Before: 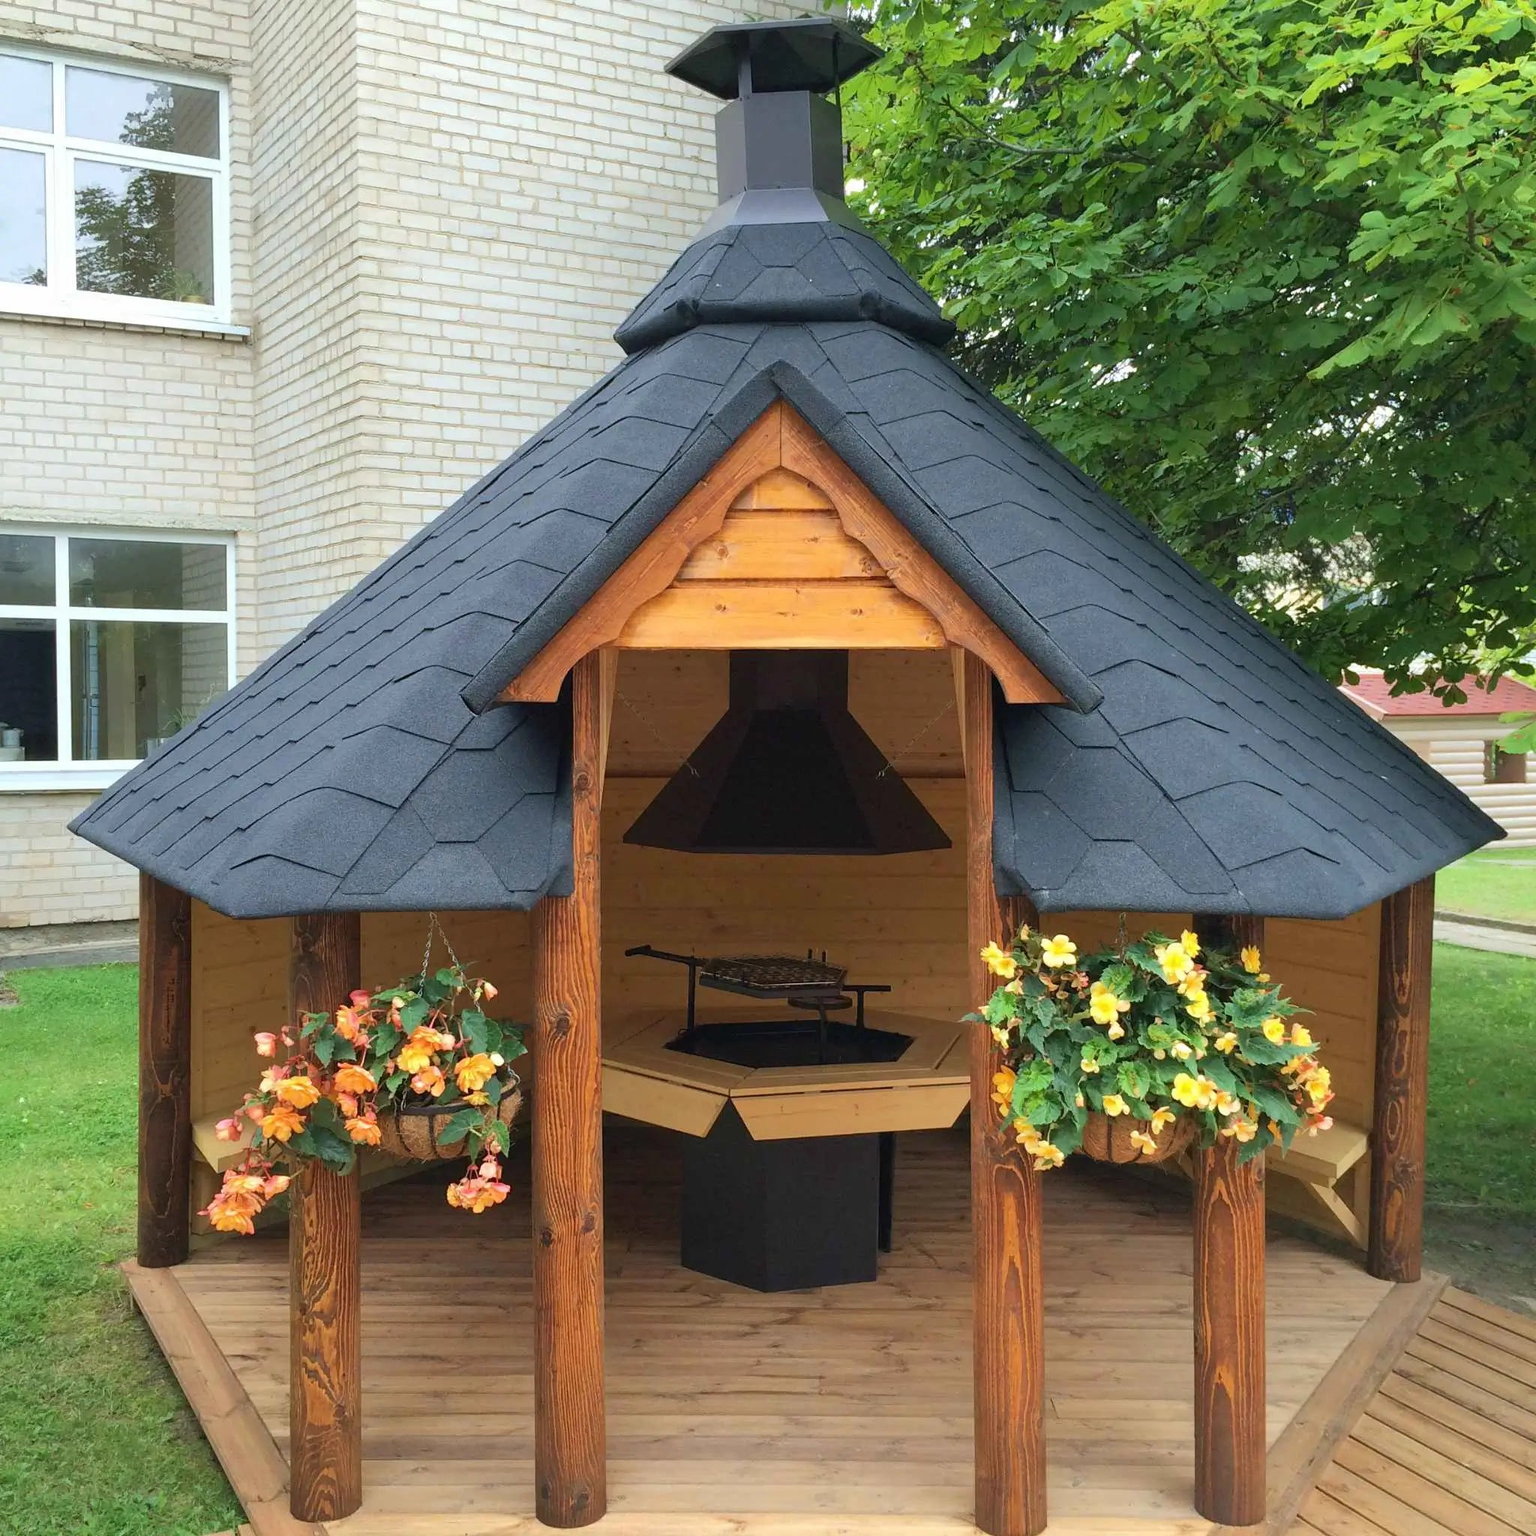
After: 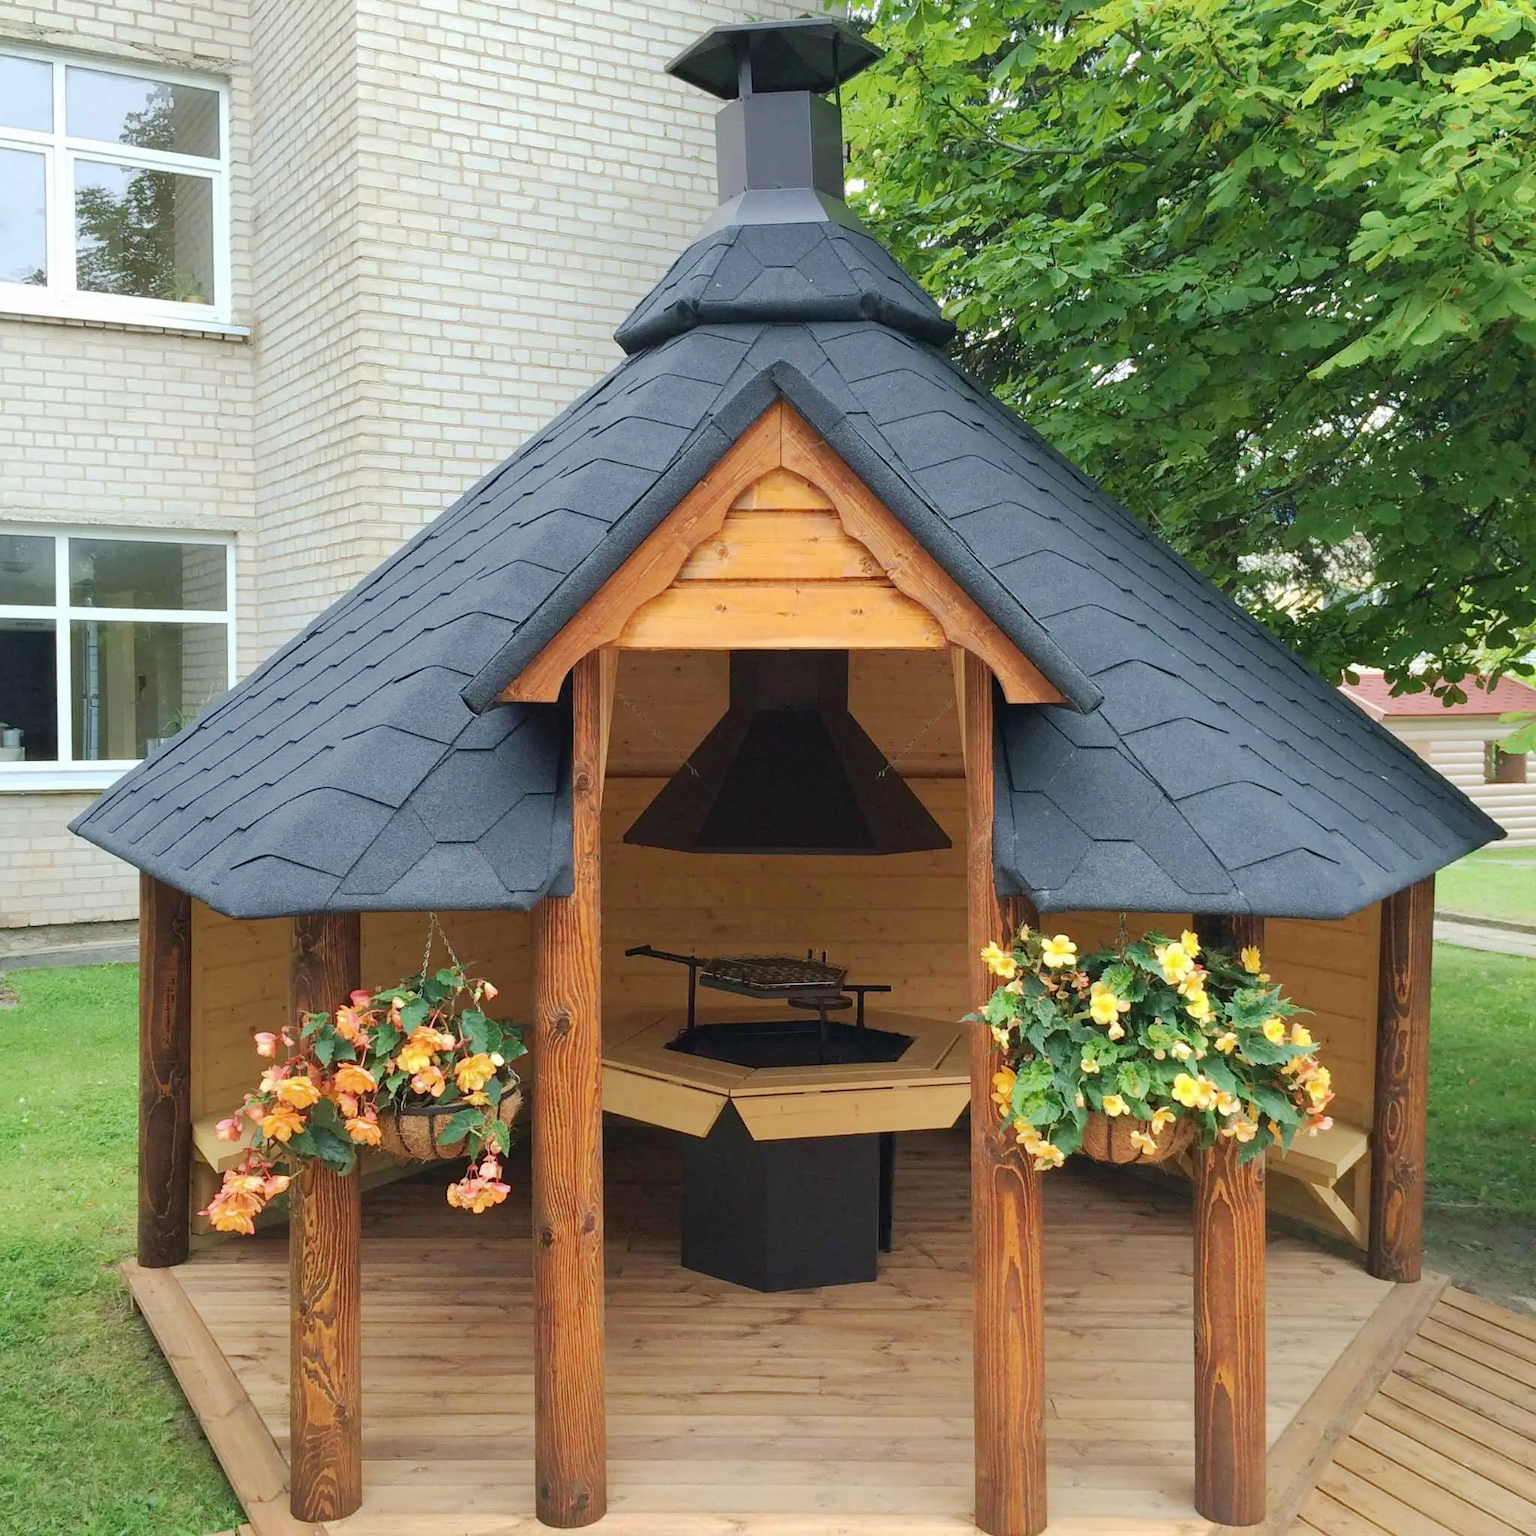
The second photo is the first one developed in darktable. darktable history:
base curve: curves: ch0 [(0, 0) (0.262, 0.32) (0.722, 0.705) (1, 1)], preserve colors none
